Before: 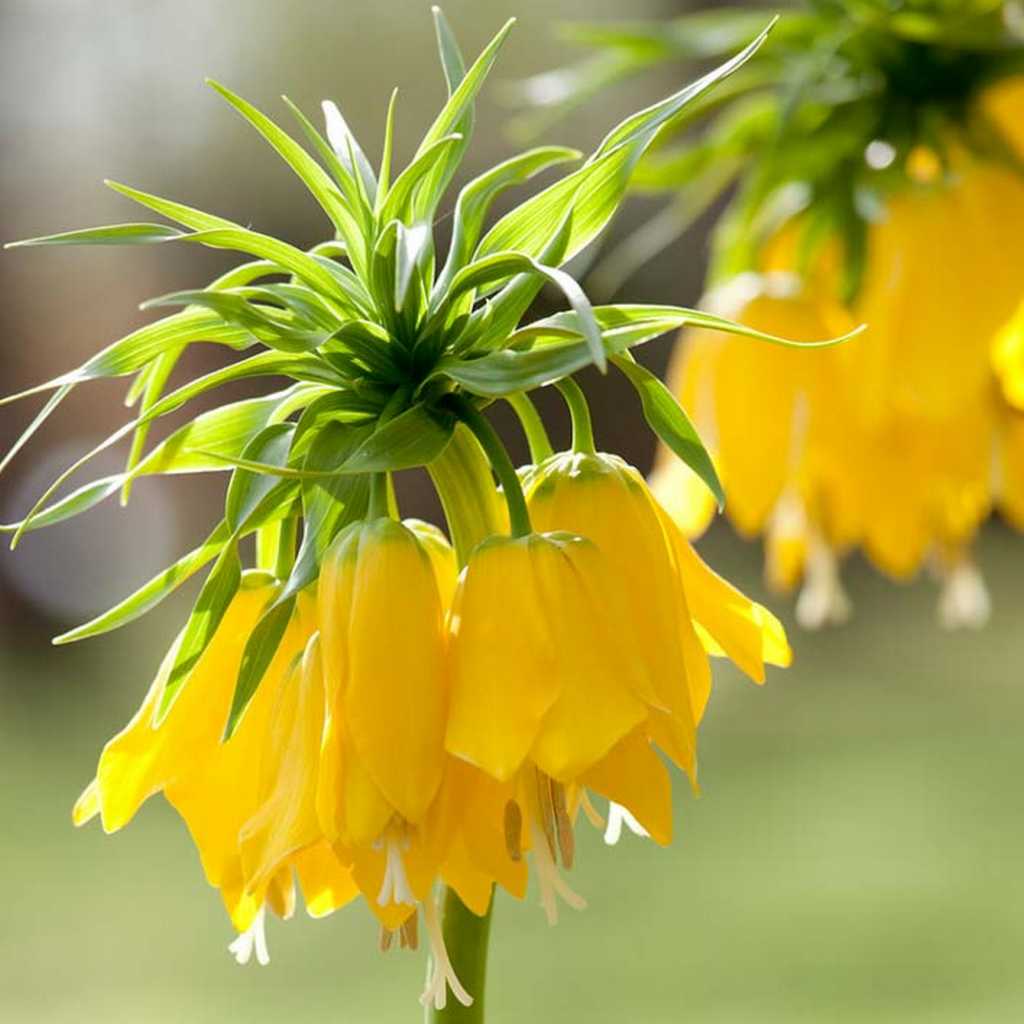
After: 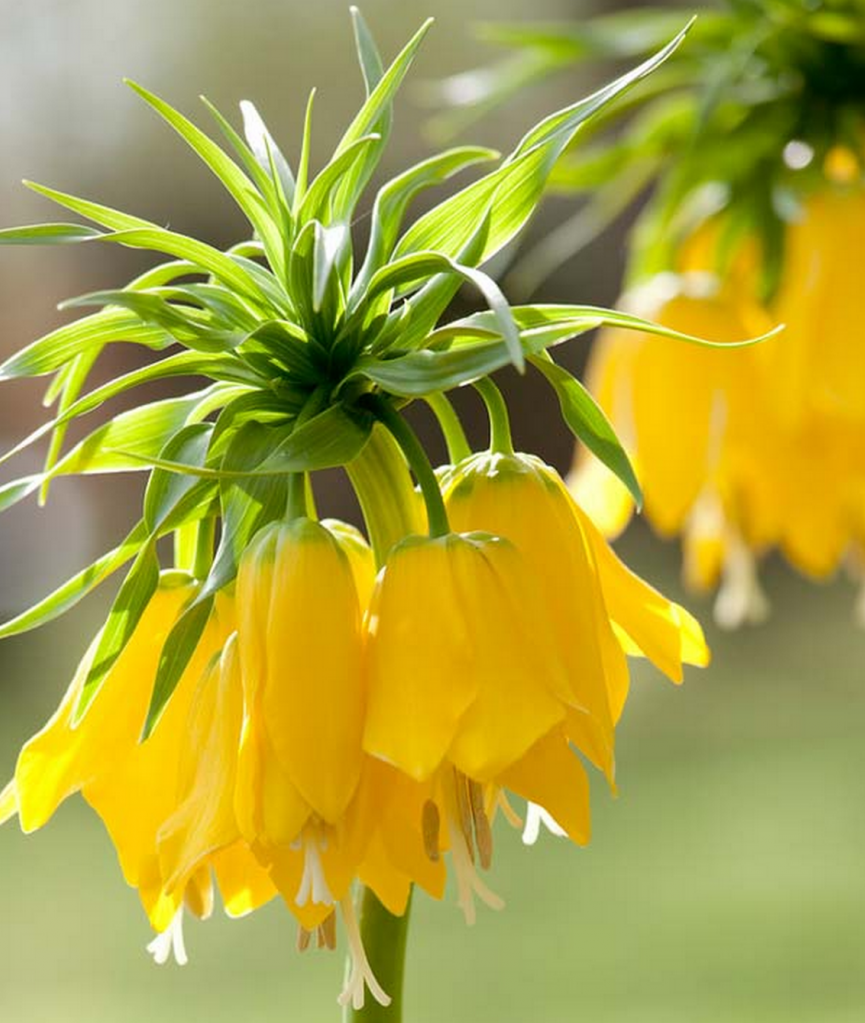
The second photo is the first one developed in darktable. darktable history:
crop: left 8.048%, right 7.423%
